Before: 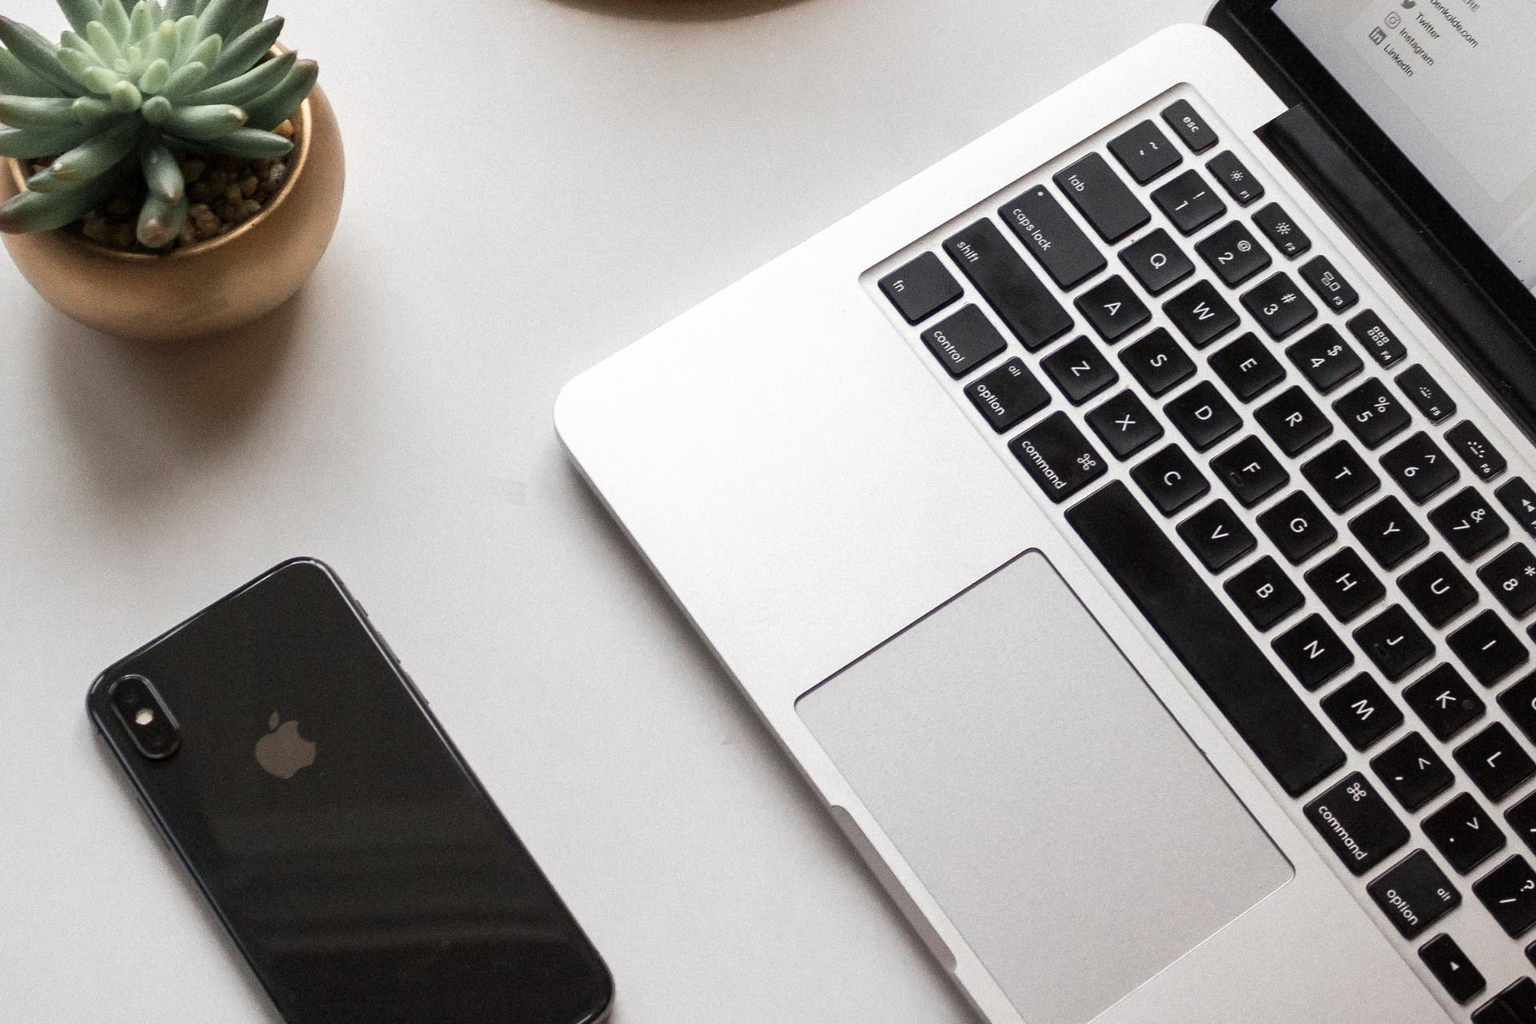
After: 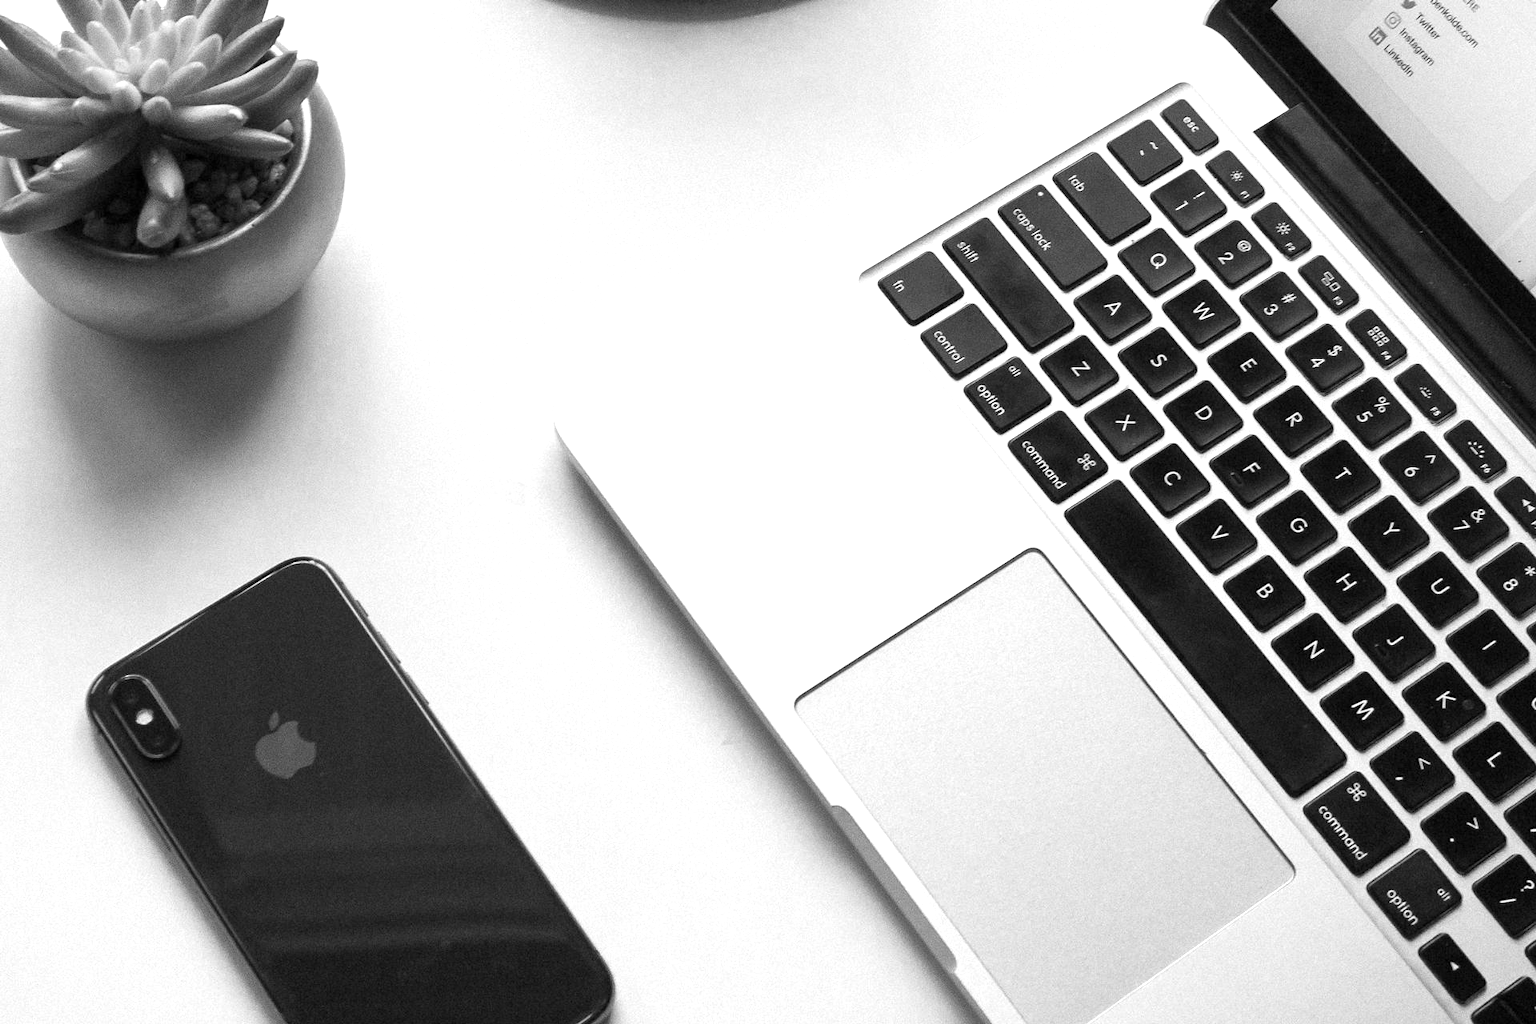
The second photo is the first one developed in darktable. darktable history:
white balance: red 1, blue 1
exposure: exposure 0.6 EV, compensate highlight preservation false
monochrome: a -6.99, b 35.61, size 1.4
color zones: curves: ch0 [(0, 0.5) (0.125, 0.4) (0.25, 0.5) (0.375, 0.4) (0.5, 0.4) (0.625, 0.35) (0.75, 0.35) (0.875, 0.5)]; ch1 [(0, 0.35) (0.125, 0.45) (0.25, 0.35) (0.375, 0.35) (0.5, 0.35) (0.625, 0.35) (0.75, 0.45) (0.875, 0.35)]; ch2 [(0, 0.6) (0.125, 0.5) (0.25, 0.5) (0.375, 0.6) (0.5, 0.6) (0.625, 0.5) (0.75, 0.5) (0.875, 0.5)]
